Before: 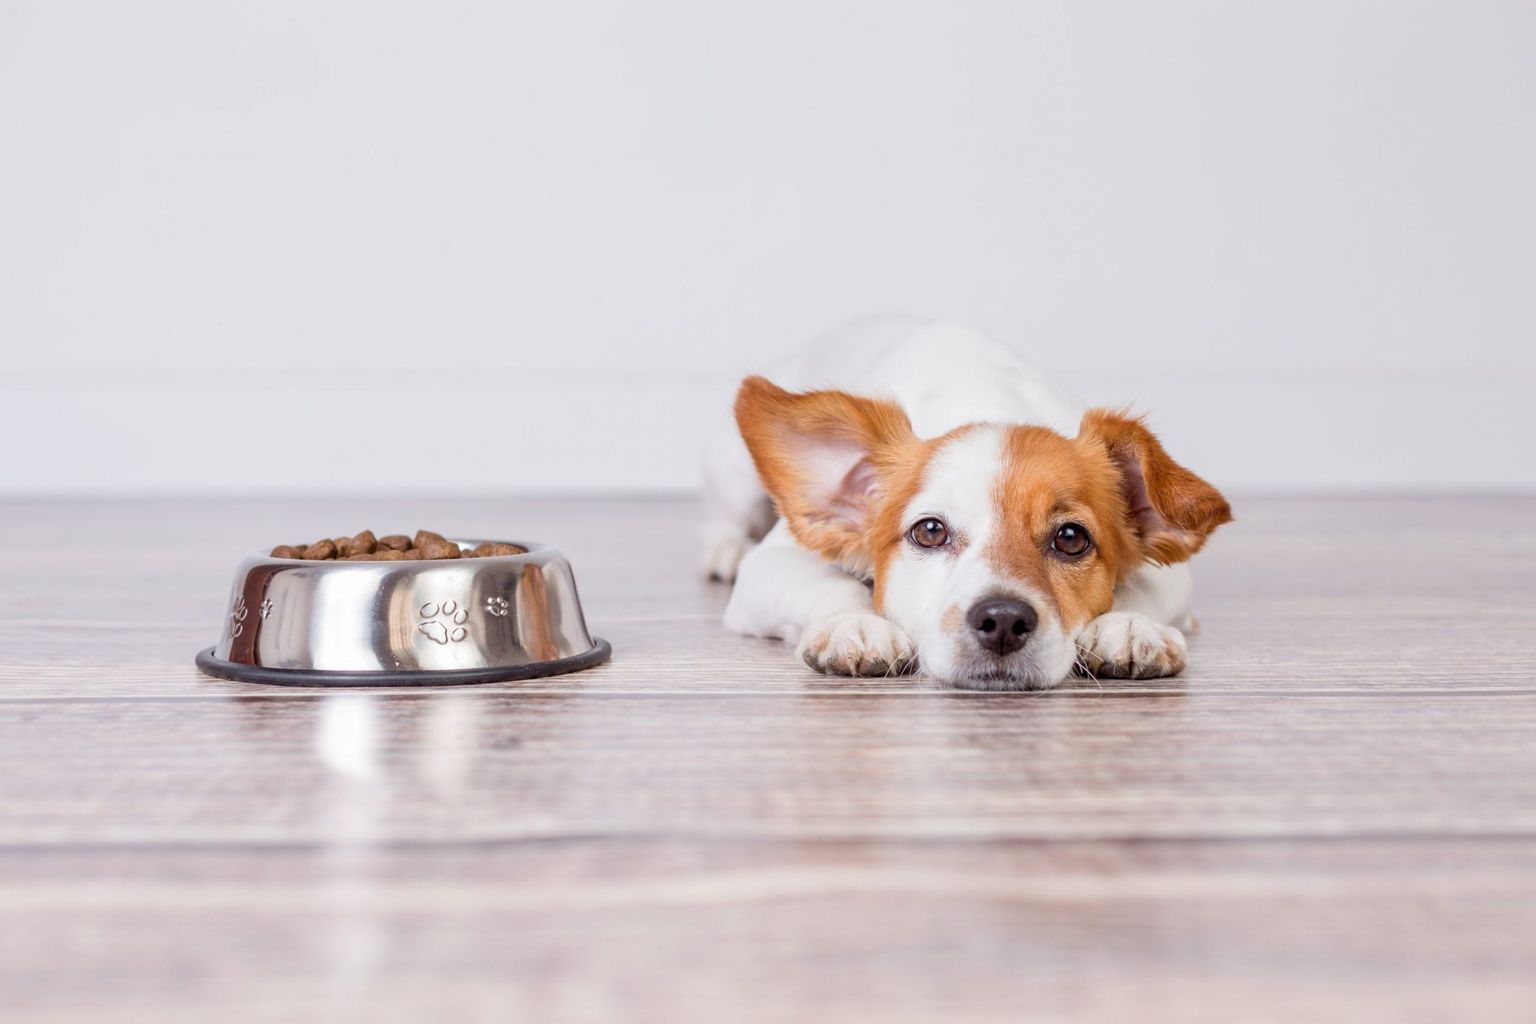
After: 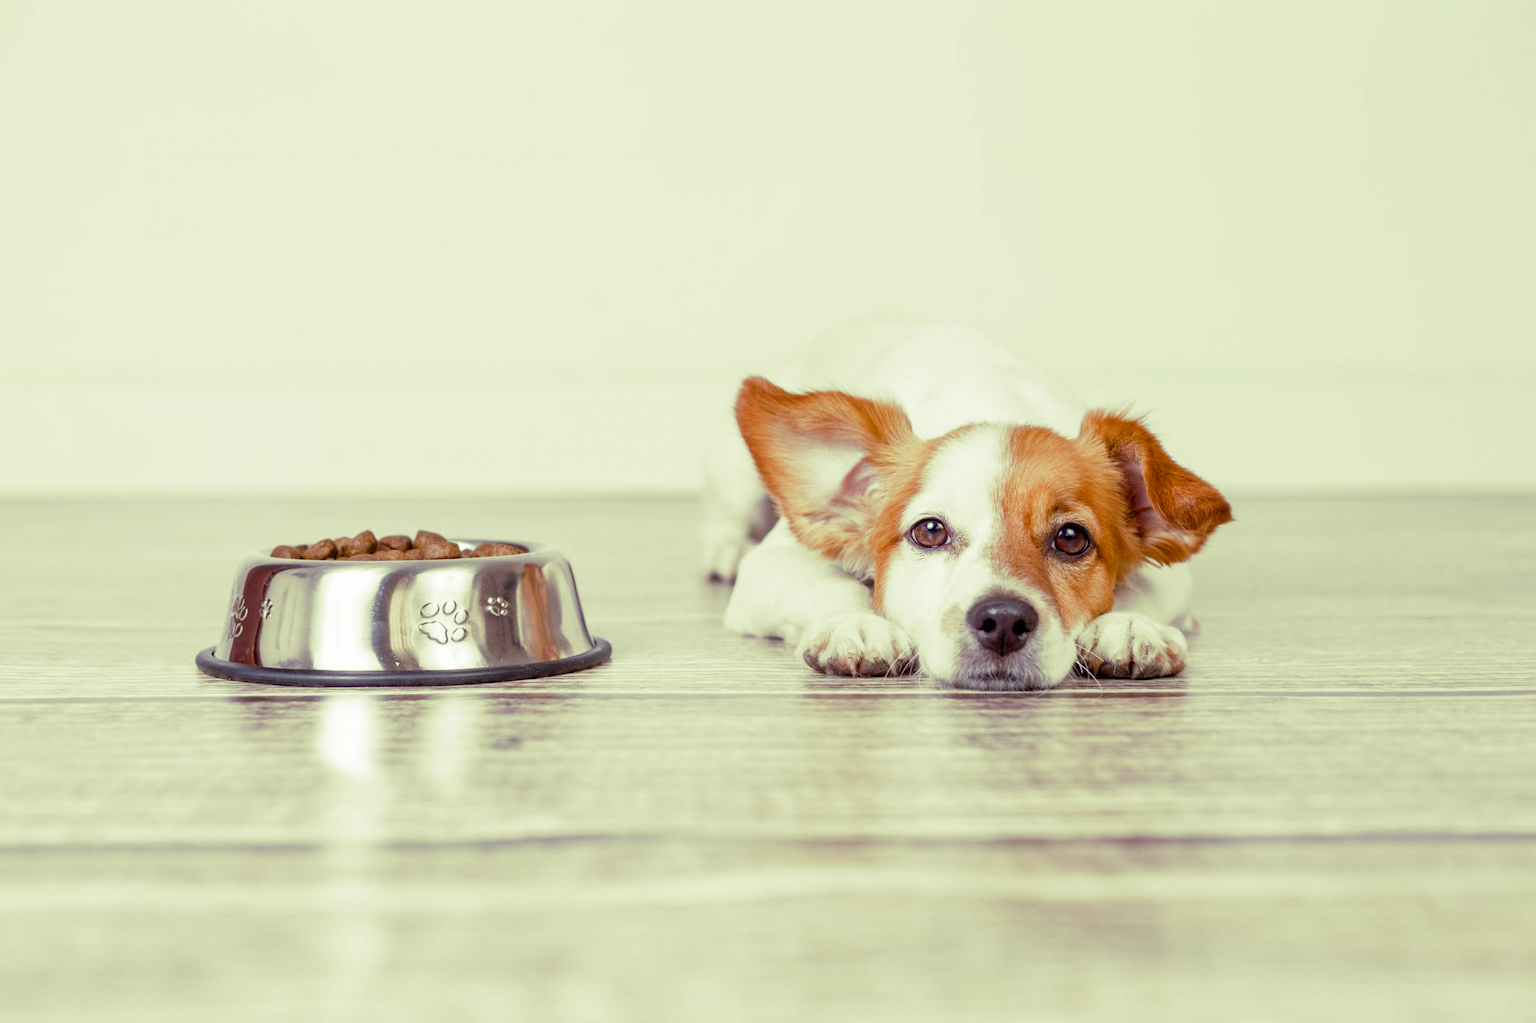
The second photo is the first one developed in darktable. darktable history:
color balance rgb: perceptual saturation grading › global saturation 20%, perceptual saturation grading › highlights -25%, perceptual saturation grading › shadows 25%
split-toning: shadows › hue 290.82°, shadows › saturation 0.34, highlights › saturation 0.38, balance 0, compress 50%
